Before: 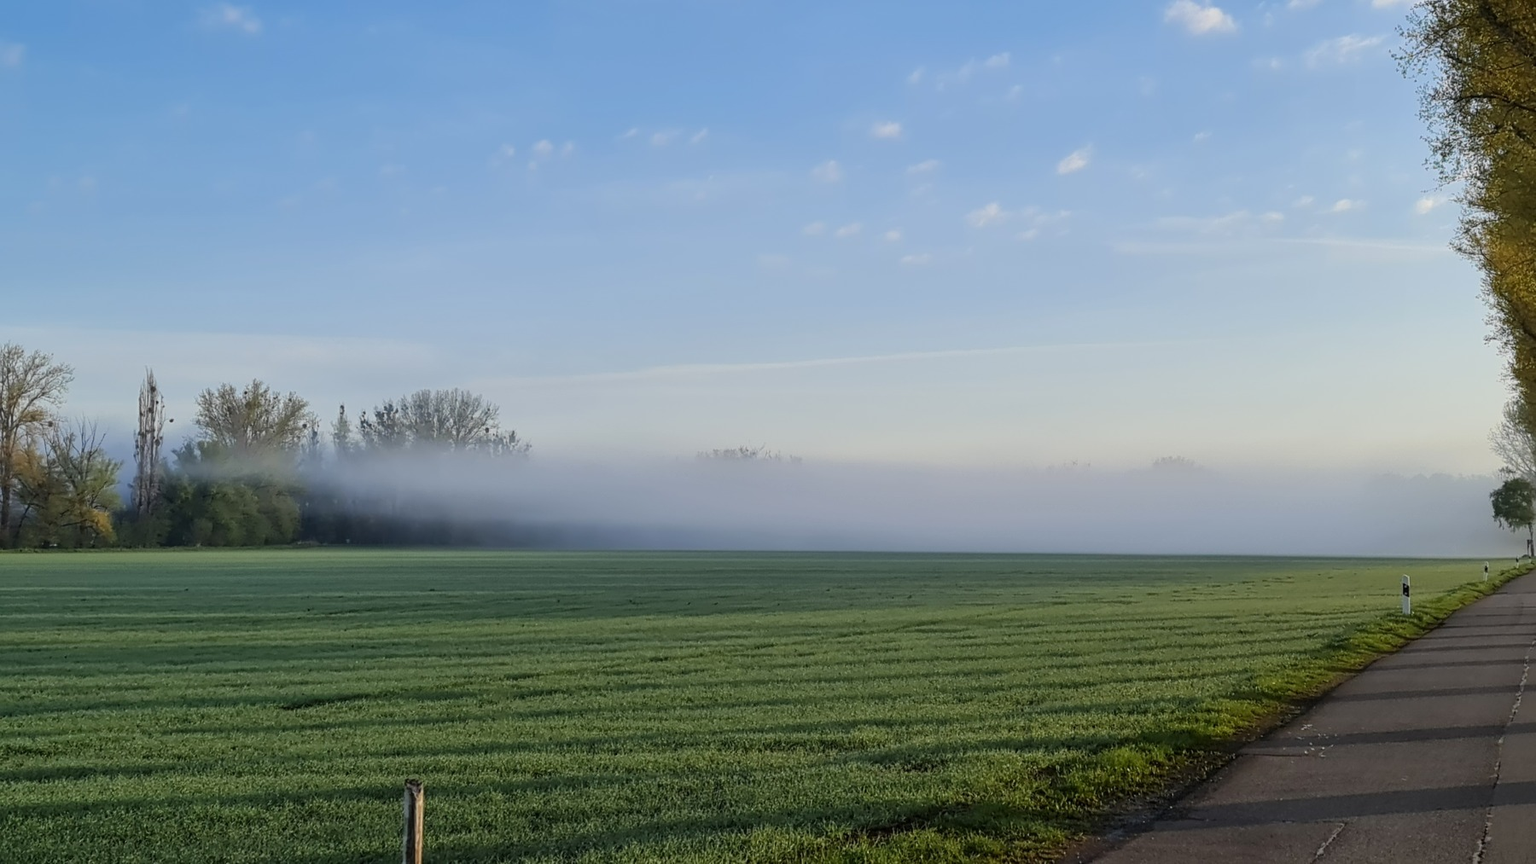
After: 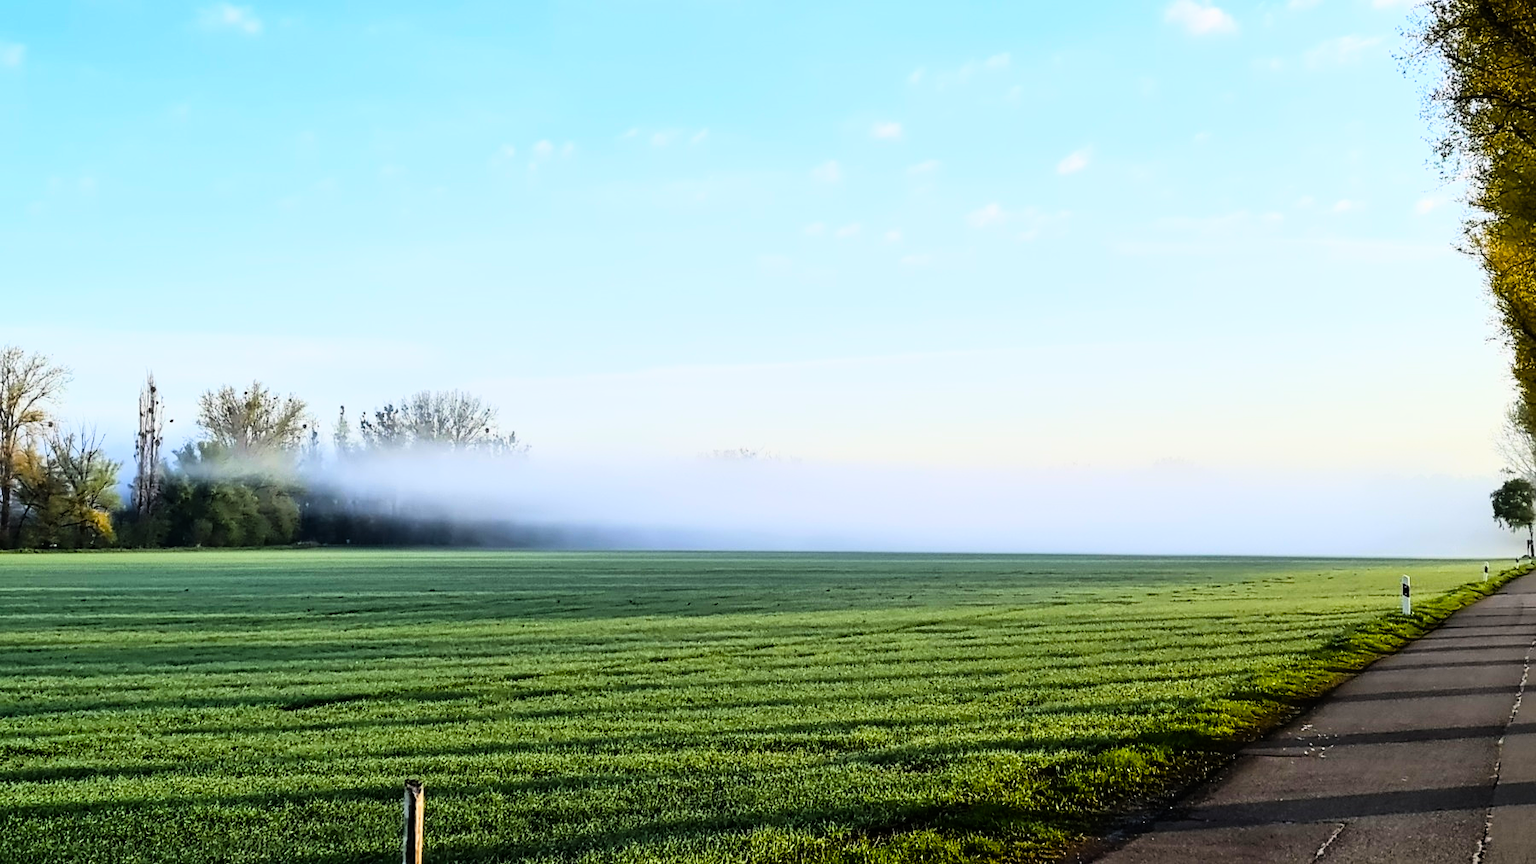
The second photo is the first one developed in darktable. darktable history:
color balance rgb: perceptual saturation grading › global saturation 20%, perceptual saturation grading › highlights -25%, perceptual saturation grading › shadows 50%
rgb curve: curves: ch0 [(0, 0) (0.21, 0.15) (0.24, 0.21) (0.5, 0.75) (0.75, 0.96) (0.89, 0.99) (1, 1)]; ch1 [(0, 0.02) (0.21, 0.13) (0.25, 0.2) (0.5, 0.67) (0.75, 0.9) (0.89, 0.97) (1, 1)]; ch2 [(0, 0.02) (0.21, 0.13) (0.25, 0.2) (0.5, 0.67) (0.75, 0.9) (0.89, 0.97) (1, 1)], compensate middle gray true
